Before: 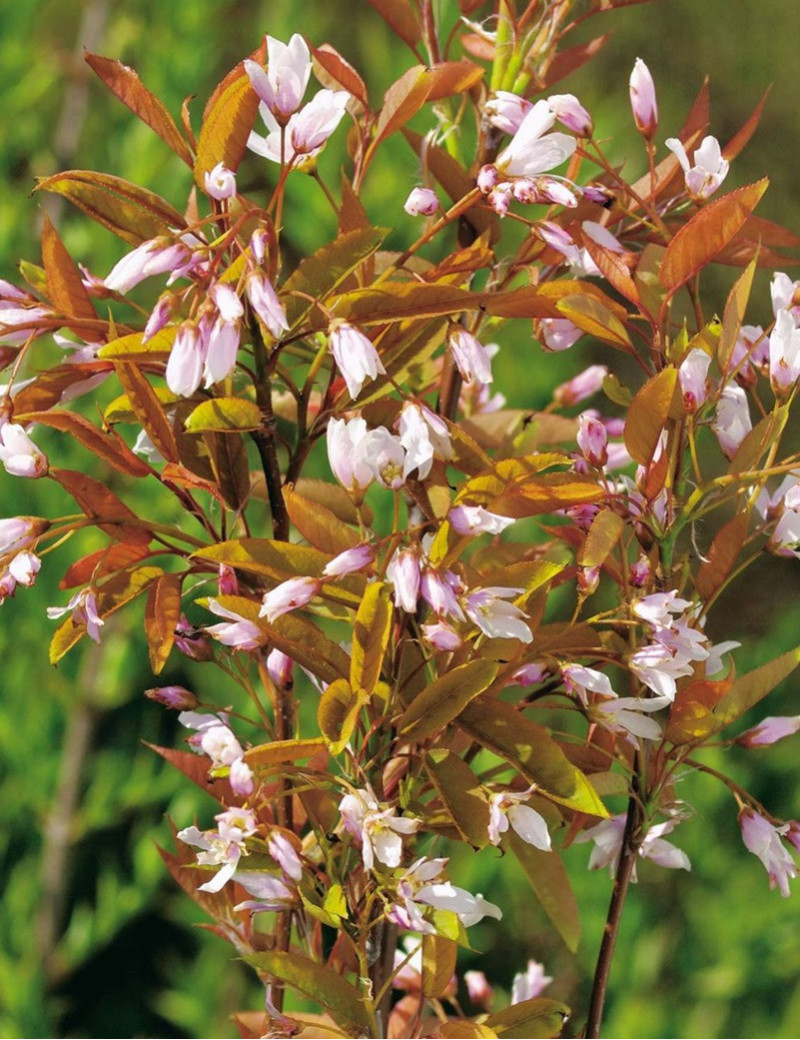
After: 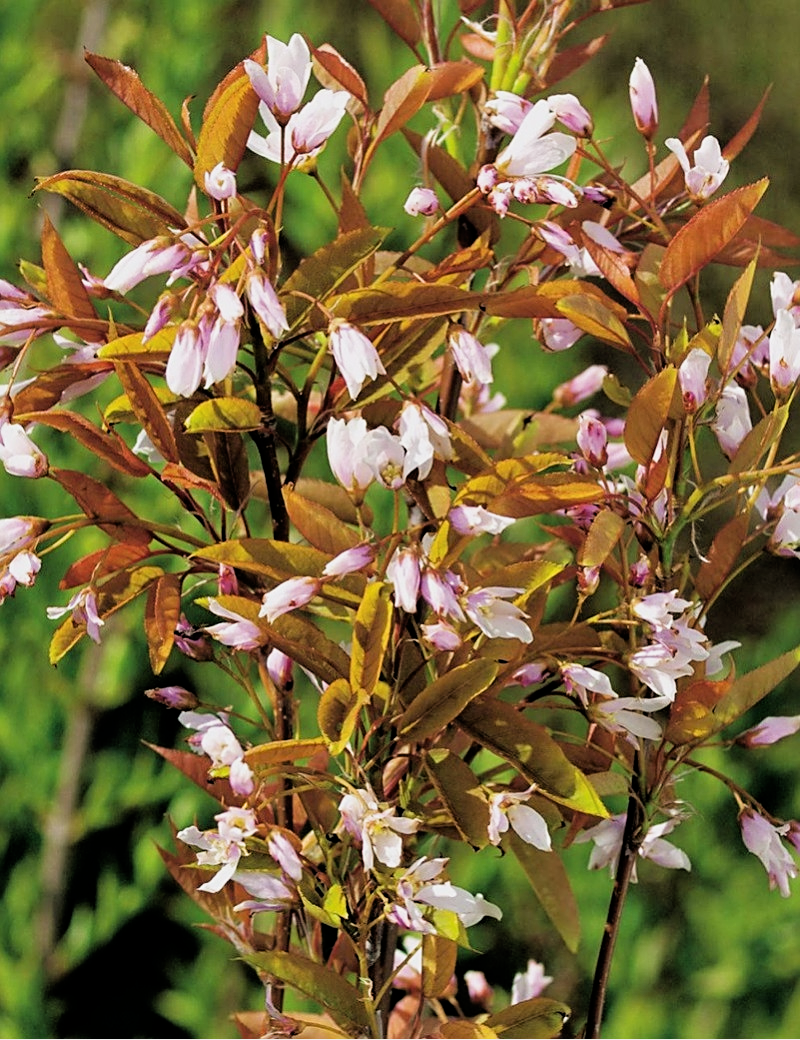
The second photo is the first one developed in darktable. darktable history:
sharpen: on, module defaults
filmic rgb: black relative exposure -5 EV, white relative exposure 3.2 EV, hardness 3.42, contrast 1.2, highlights saturation mix -50%
